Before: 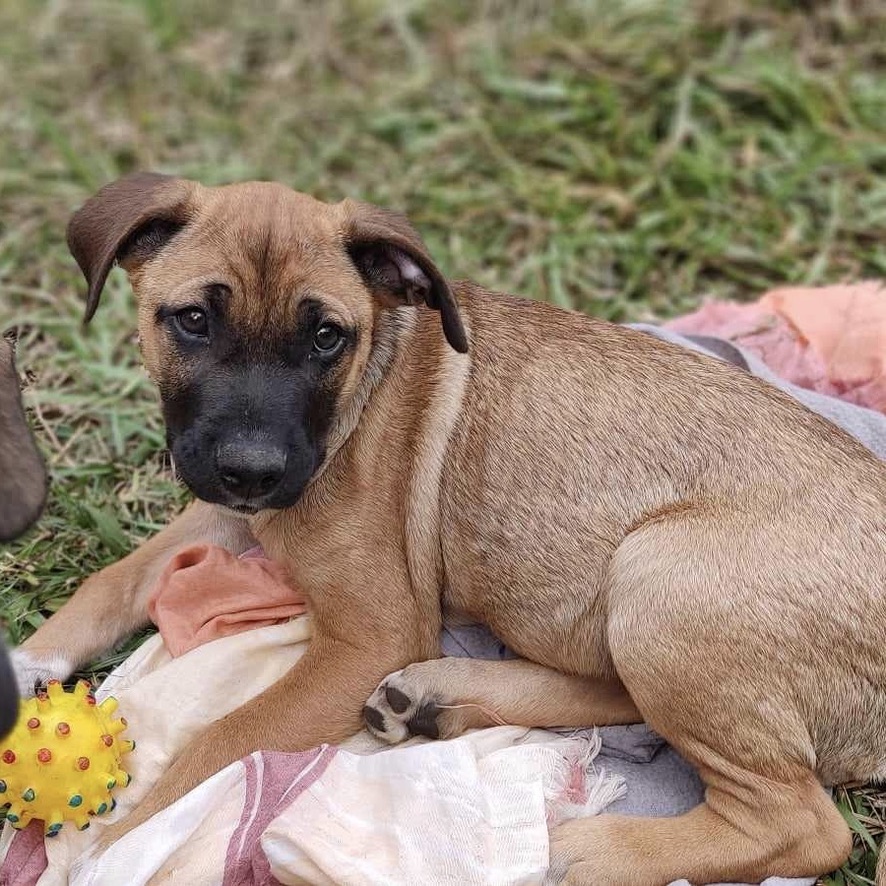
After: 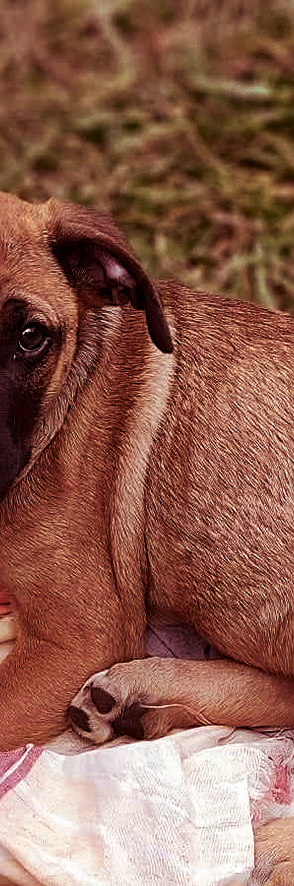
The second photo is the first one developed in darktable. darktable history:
sharpen: on, module defaults
color balance rgb: perceptual saturation grading › global saturation 20%, perceptual saturation grading › highlights -25%, perceptual saturation grading › shadows 50%
crop: left 33.36%, right 33.36%
split-toning: on, module defaults
contrast brightness saturation: contrast 0.07, brightness -0.14, saturation 0.11
rgb levels: mode RGB, independent channels, levels [[0, 0.5, 1], [0, 0.521, 1], [0, 0.536, 1]]
